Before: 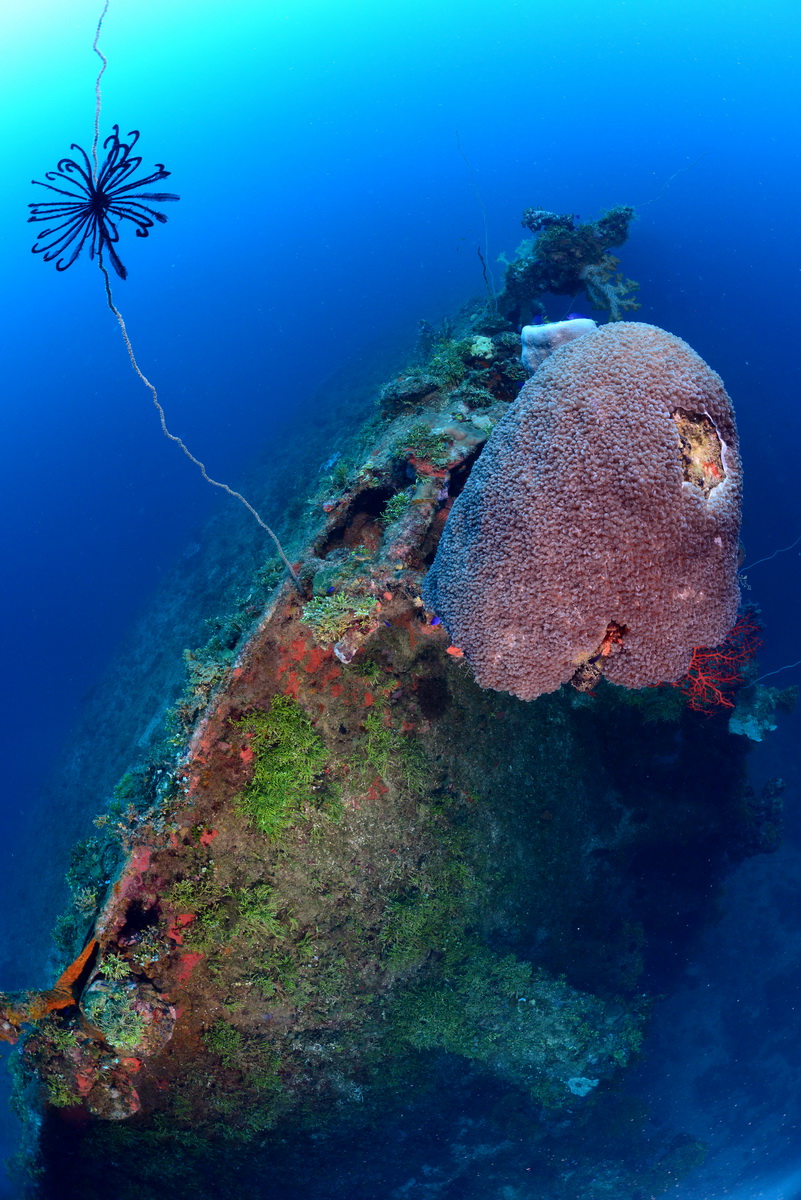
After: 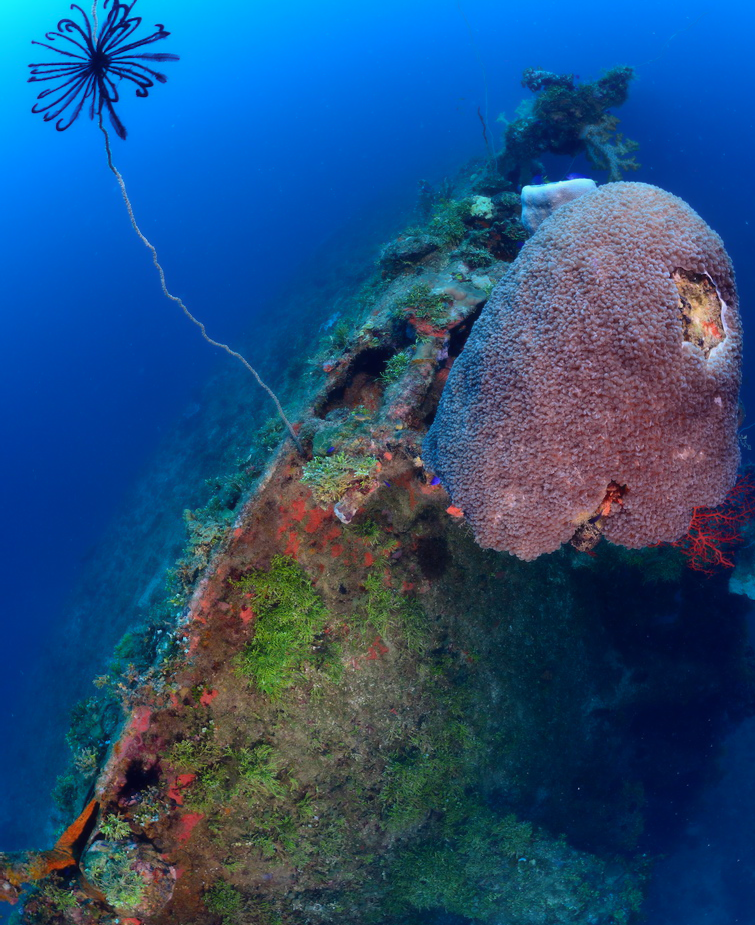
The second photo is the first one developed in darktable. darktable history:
contrast equalizer: octaves 7, y [[0.502, 0.505, 0.512, 0.529, 0.564, 0.588], [0.5 ×6], [0.502, 0.505, 0.512, 0.529, 0.564, 0.588], [0, 0.001, 0.001, 0.004, 0.008, 0.011], [0, 0.001, 0.001, 0.004, 0.008, 0.011]], mix -1
crop and rotate: angle 0.03°, top 11.643%, right 5.651%, bottom 11.189%
